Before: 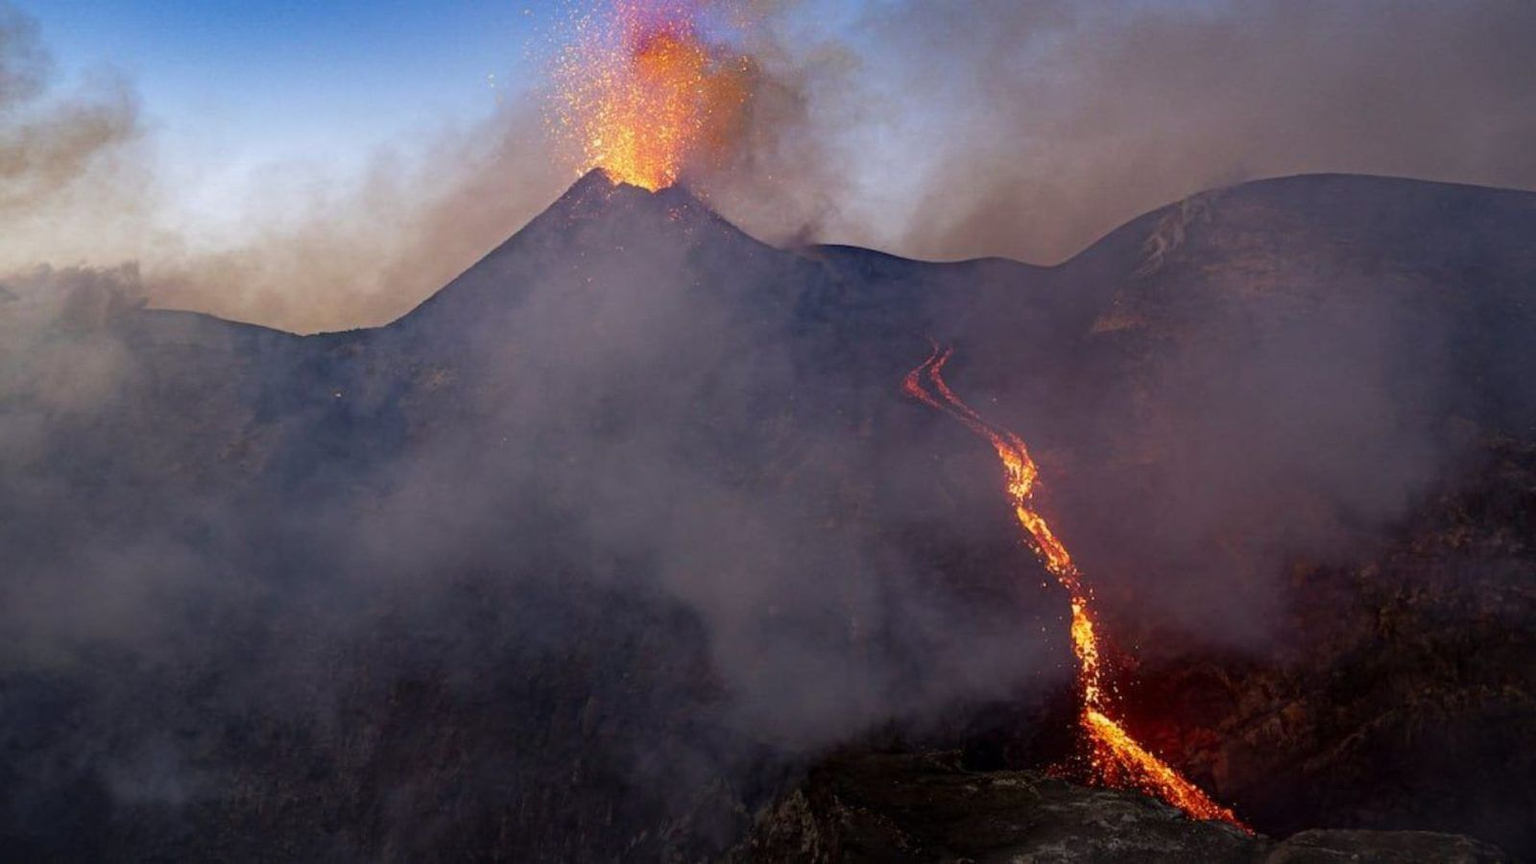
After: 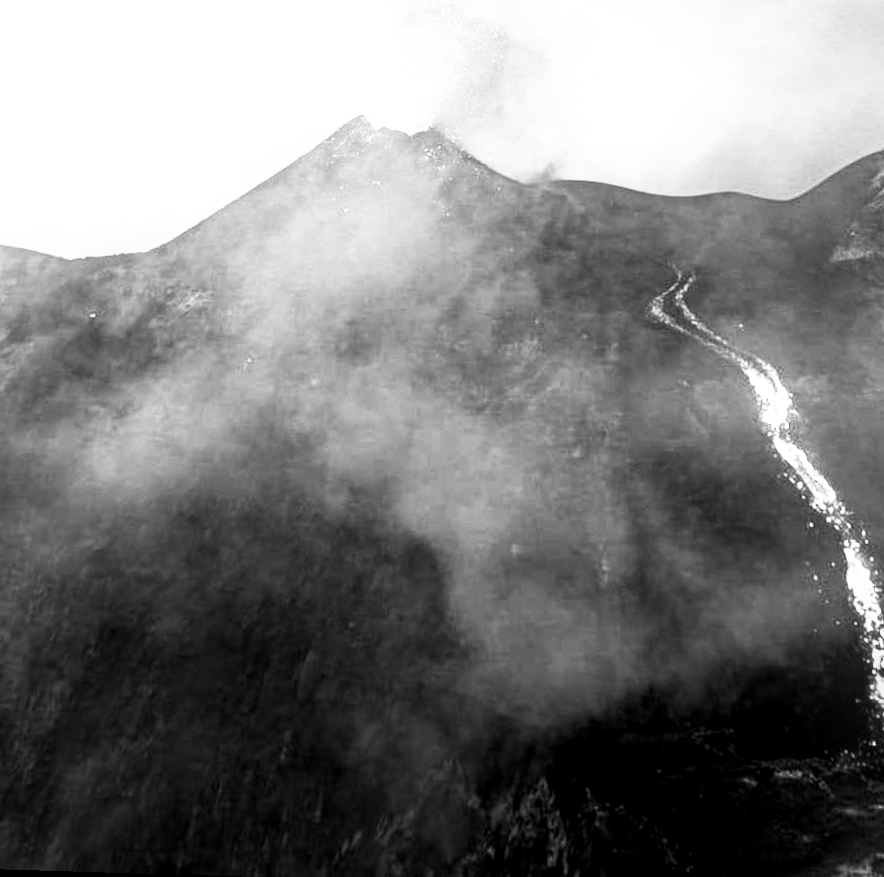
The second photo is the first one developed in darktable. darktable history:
crop and rotate: left 8.786%, right 24.548%
bloom: size 13.65%, threshold 98.39%, strength 4.82%
exposure: exposure 0.921 EV, compensate highlight preservation false
filmic rgb: black relative exposure -8.2 EV, white relative exposure 2.2 EV, threshold 3 EV, hardness 7.11, latitude 75%, contrast 1.325, highlights saturation mix -2%, shadows ↔ highlights balance 30%, preserve chrominance no, color science v5 (2021), contrast in shadows safe, contrast in highlights safe, enable highlight reconstruction true
local contrast: detail 130%
contrast brightness saturation: contrast 0.53, brightness 0.47, saturation -1
rotate and perspective: rotation 0.72°, lens shift (vertical) -0.352, lens shift (horizontal) -0.051, crop left 0.152, crop right 0.859, crop top 0.019, crop bottom 0.964
